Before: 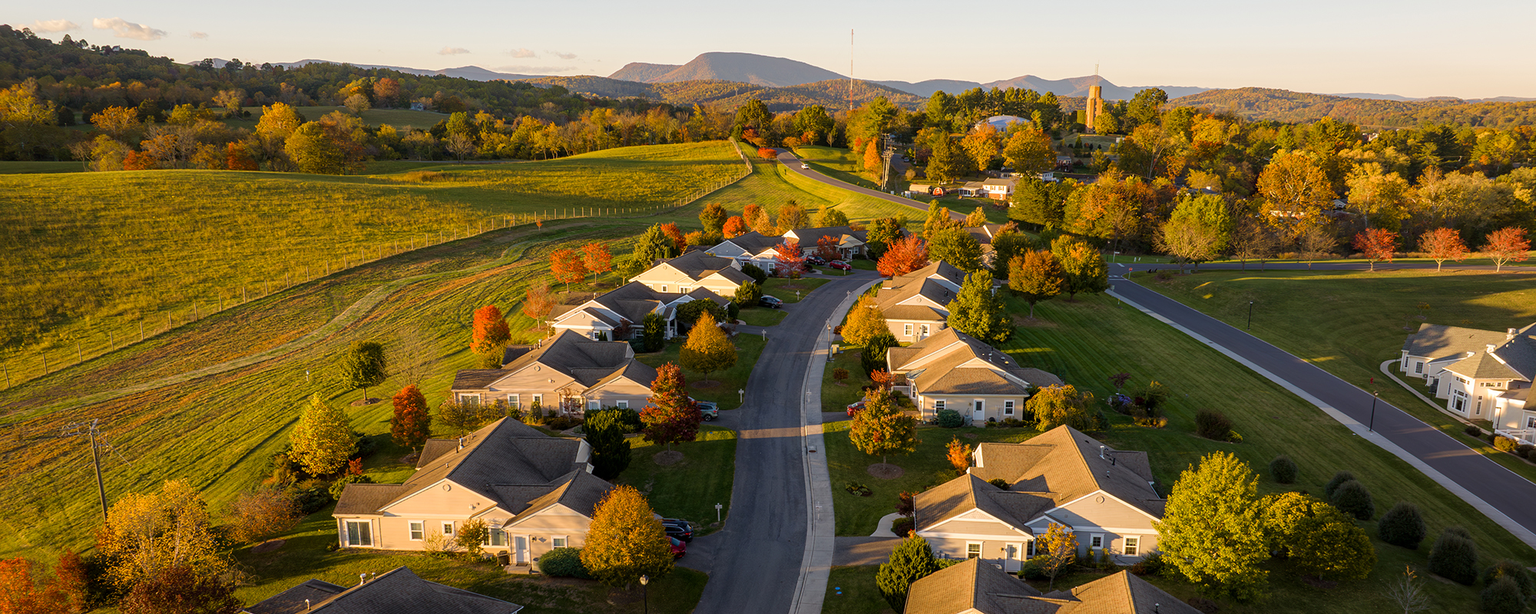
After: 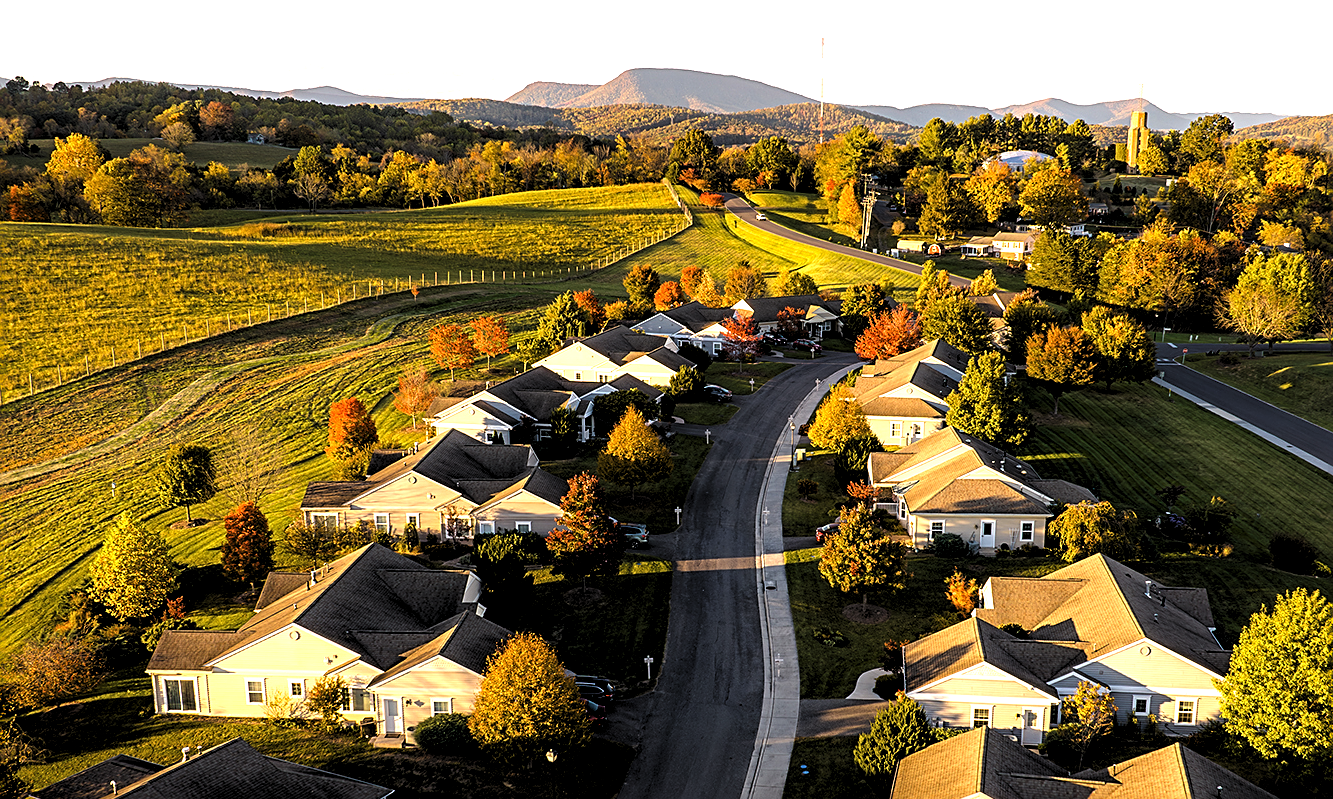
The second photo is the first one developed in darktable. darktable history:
sharpen: on, module defaults
levels: levels [0.182, 0.542, 0.902]
crop and rotate: left 14.385%, right 18.948%
exposure: exposure 0.6 EV, compensate highlight preservation false
